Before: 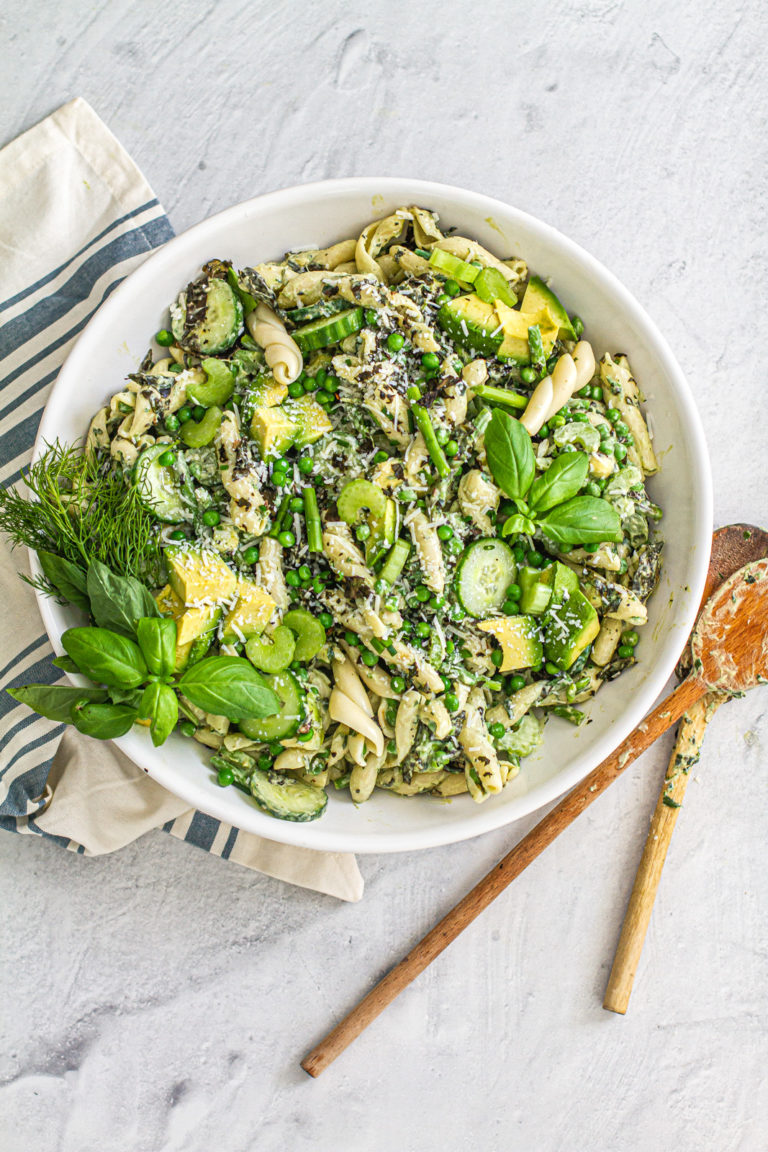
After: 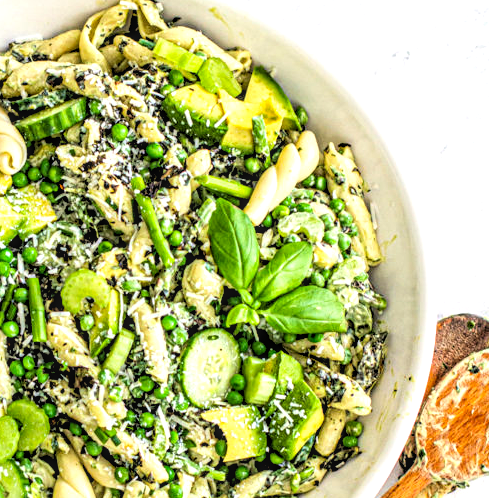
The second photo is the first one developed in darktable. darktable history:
tone equalizer: -8 EV -0.417 EV, -7 EV -0.389 EV, -6 EV -0.333 EV, -5 EV -0.222 EV, -3 EV 0.222 EV, -2 EV 0.333 EV, -1 EV 0.389 EV, +0 EV 0.417 EV, edges refinement/feathering 500, mask exposure compensation -1.25 EV, preserve details no
crop: left 36.005%, top 18.293%, right 0.31%, bottom 38.444%
rgb levels: levels [[0.029, 0.461, 0.922], [0, 0.5, 1], [0, 0.5, 1]]
contrast brightness saturation: contrast 0.1, brightness 0.03, saturation 0.09
local contrast: on, module defaults
